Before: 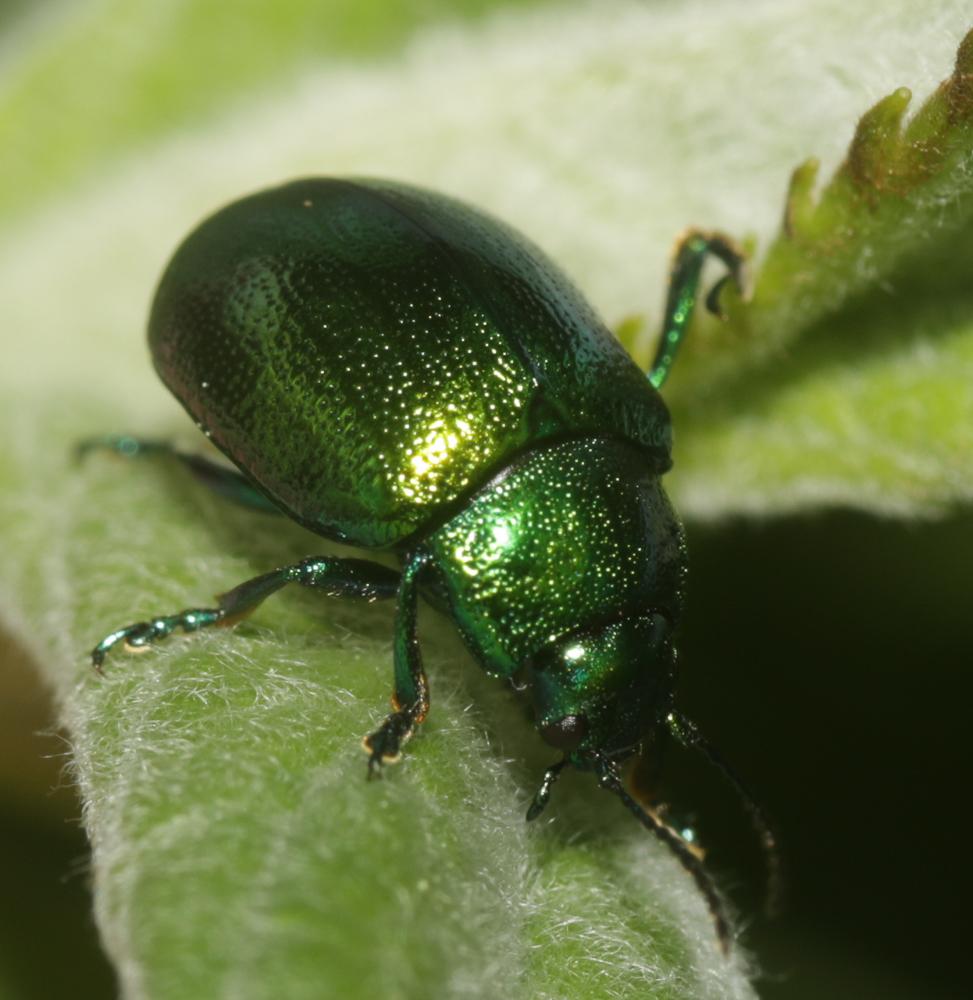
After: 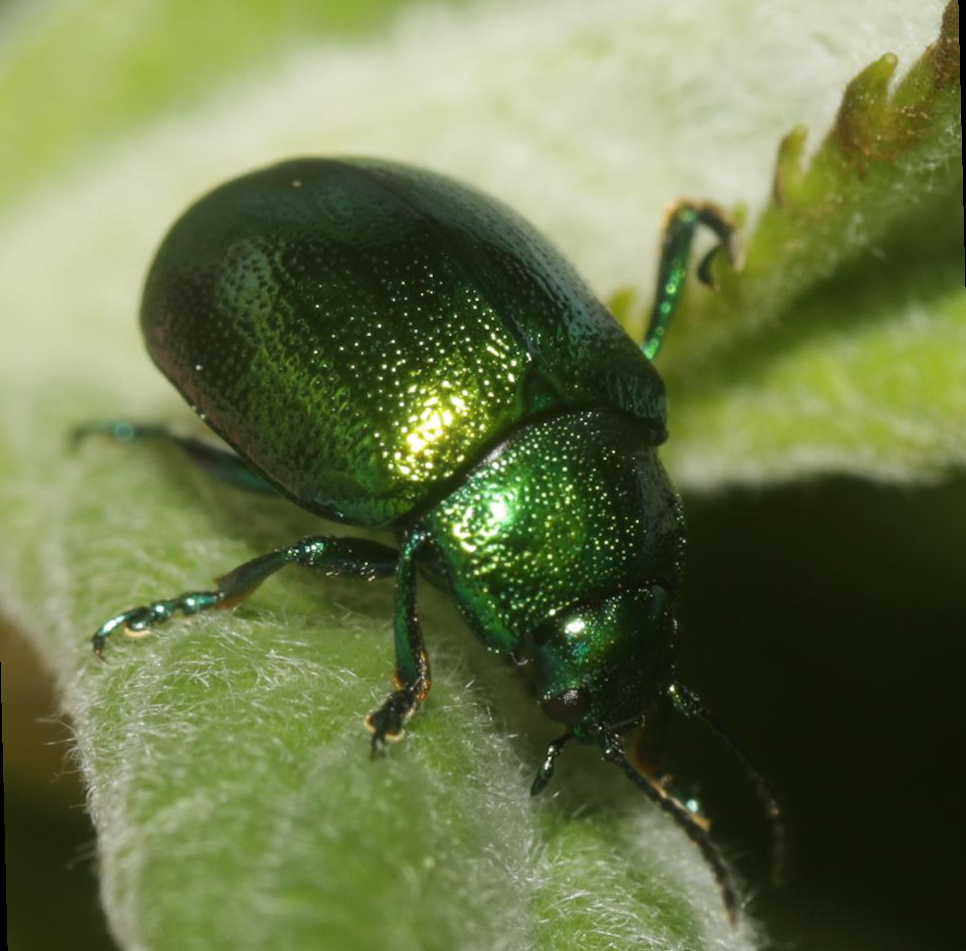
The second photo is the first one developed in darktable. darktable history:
rotate and perspective: rotation -1.42°, crop left 0.016, crop right 0.984, crop top 0.035, crop bottom 0.965
bloom: size 3%, threshold 100%, strength 0%
